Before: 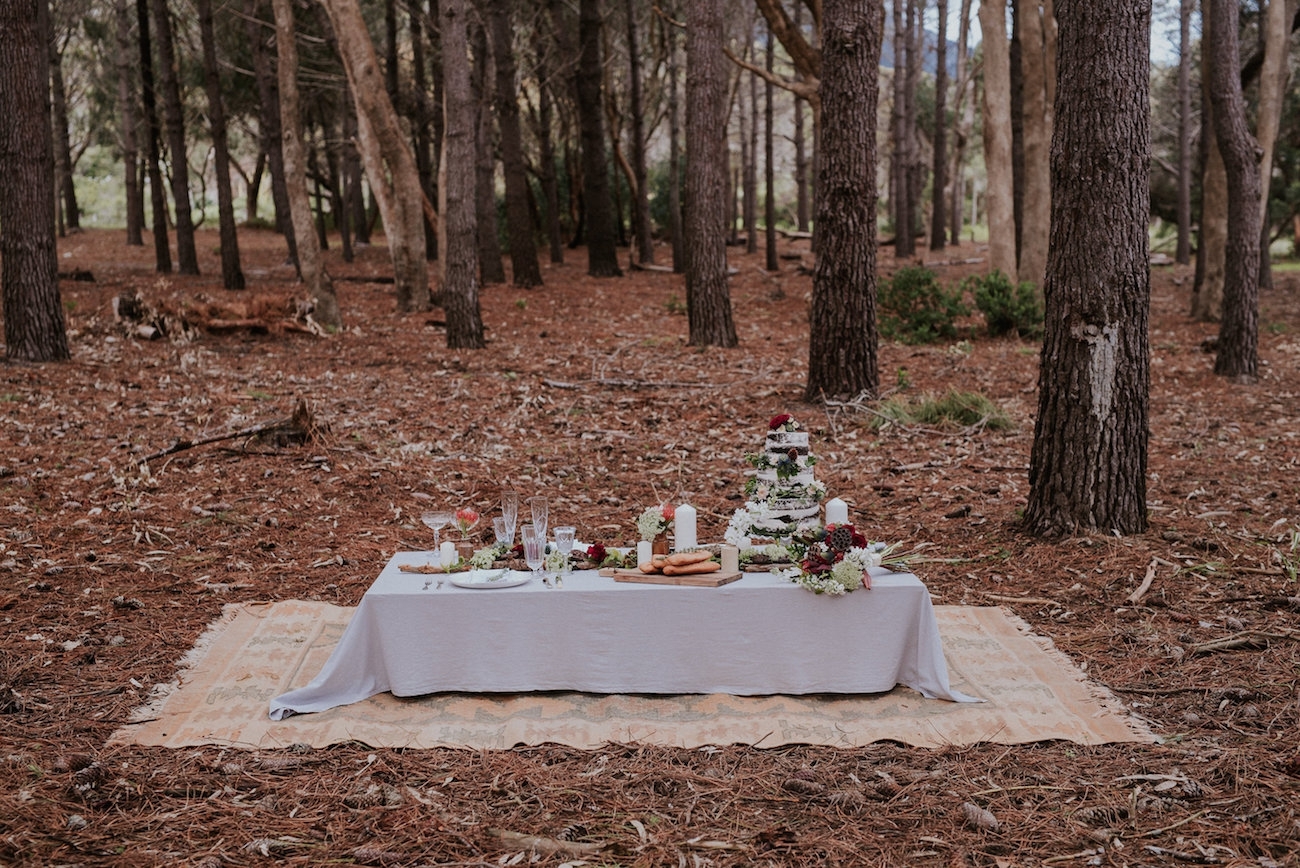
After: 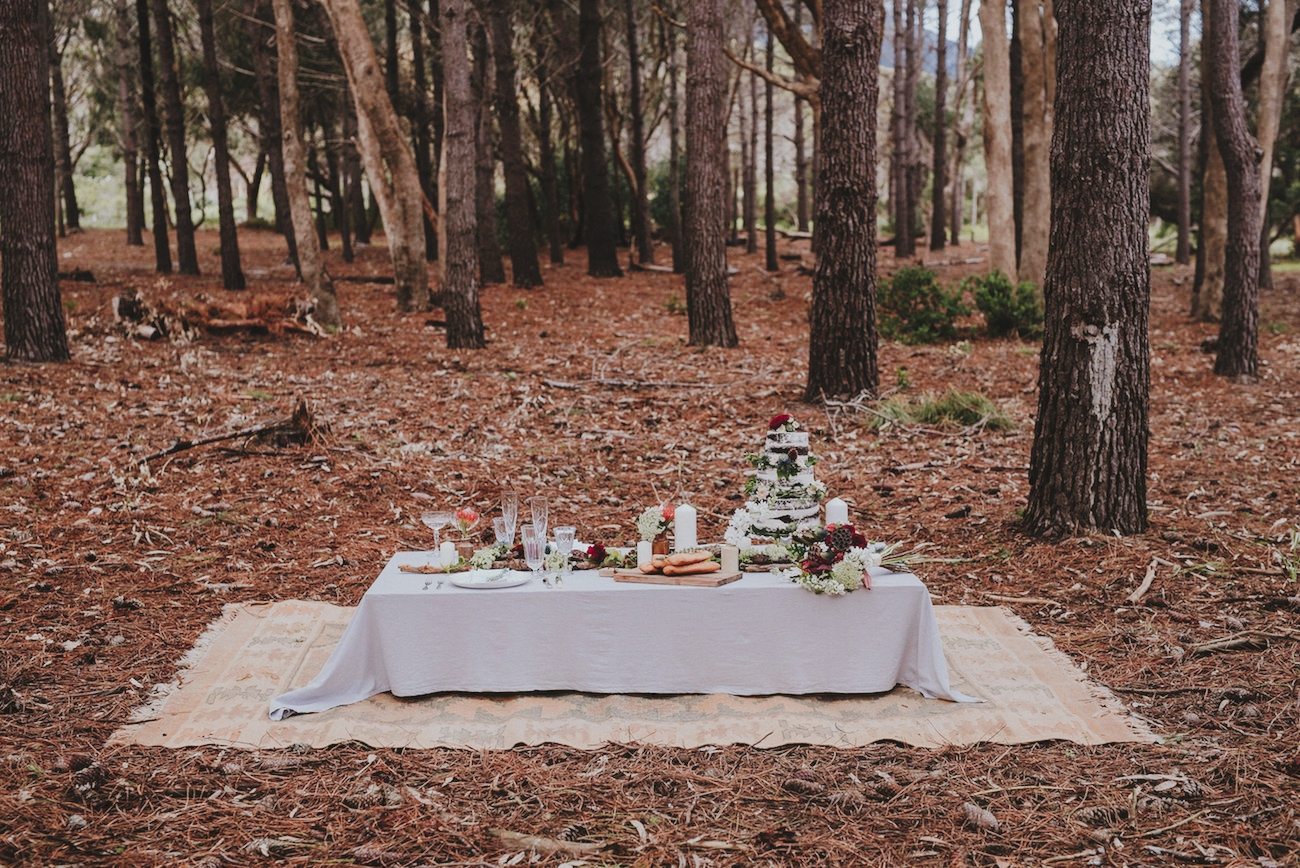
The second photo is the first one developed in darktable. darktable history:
tone curve: curves: ch0 [(0, 0) (0.003, 0.068) (0.011, 0.079) (0.025, 0.092) (0.044, 0.107) (0.069, 0.121) (0.1, 0.134) (0.136, 0.16) (0.177, 0.198) (0.224, 0.242) (0.277, 0.312) (0.335, 0.384) (0.399, 0.461) (0.468, 0.539) (0.543, 0.622) (0.623, 0.691) (0.709, 0.763) (0.801, 0.833) (0.898, 0.909) (1, 1)], preserve colors none
color balance rgb: on, module defaults
